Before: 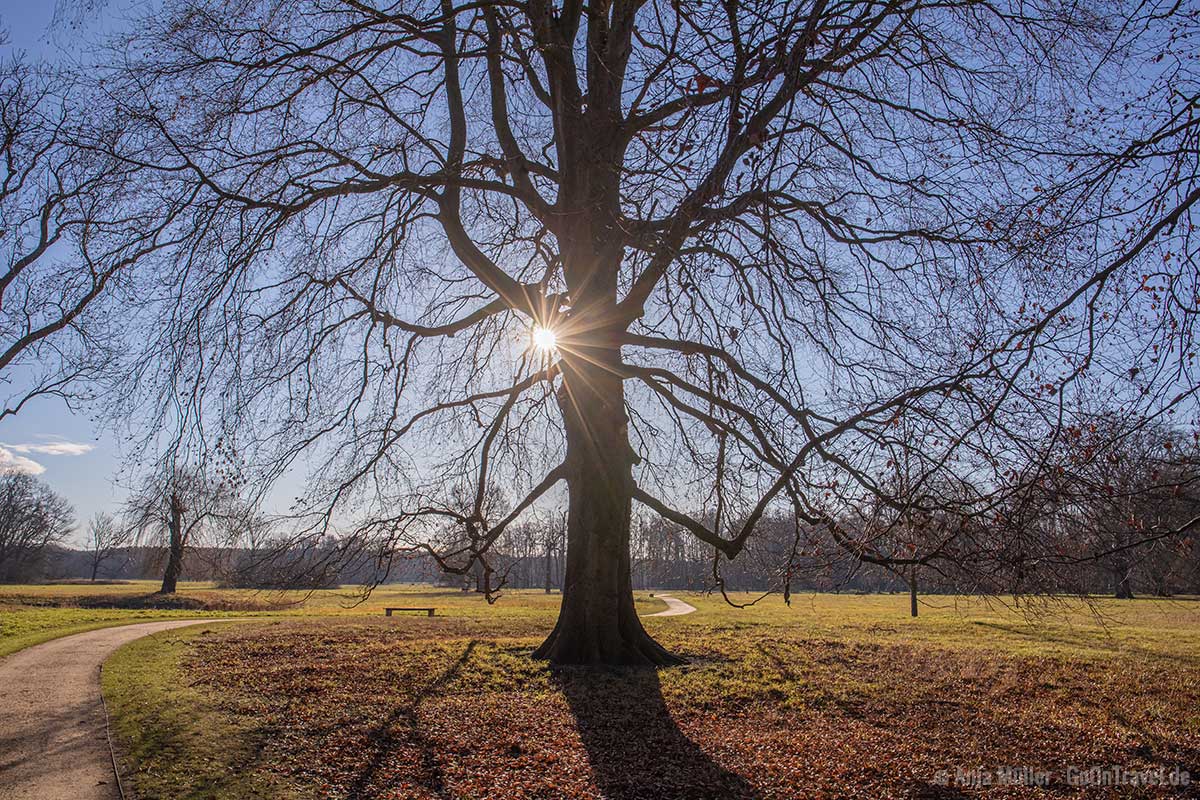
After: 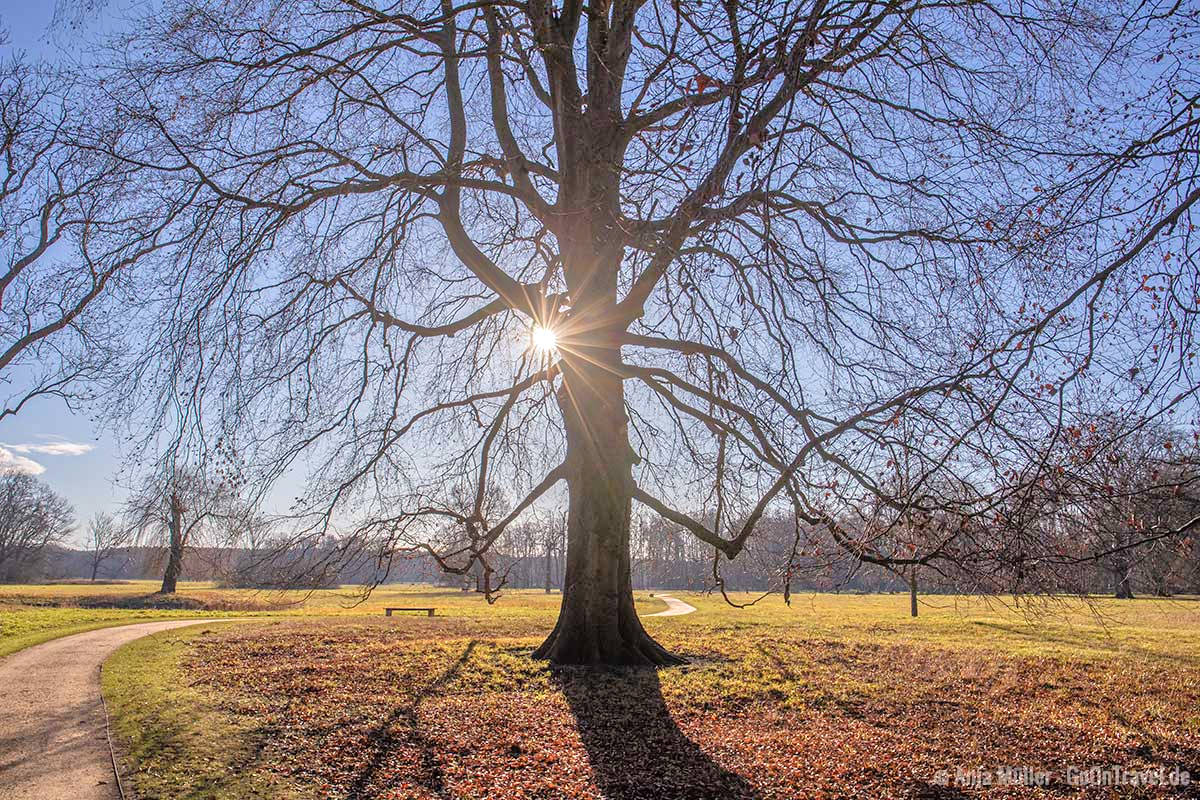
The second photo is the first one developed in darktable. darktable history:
tone equalizer: -7 EV 0.152 EV, -6 EV 0.573 EV, -5 EV 1.14 EV, -4 EV 1.29 EV, -3 EV 1.12 EV, -2 EV 0.6 EV, -1 EV 0.164 EV, mask exposure compensation -0.491 EV
exposure: exposure 0.128 EV, compensate highlight preservation false
